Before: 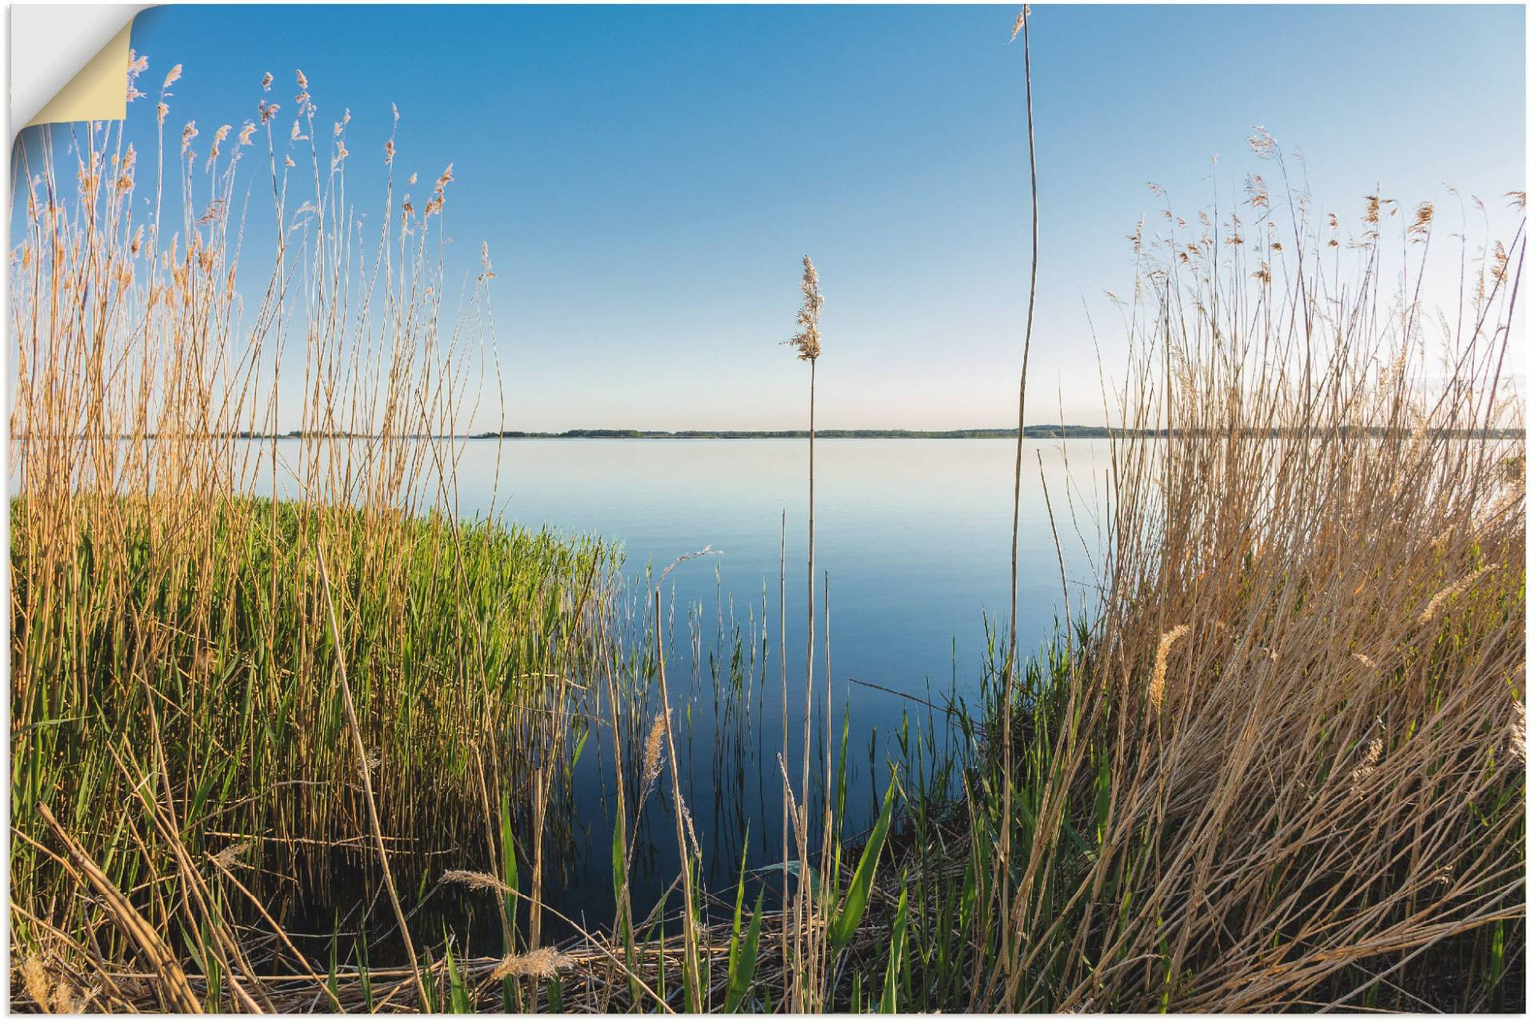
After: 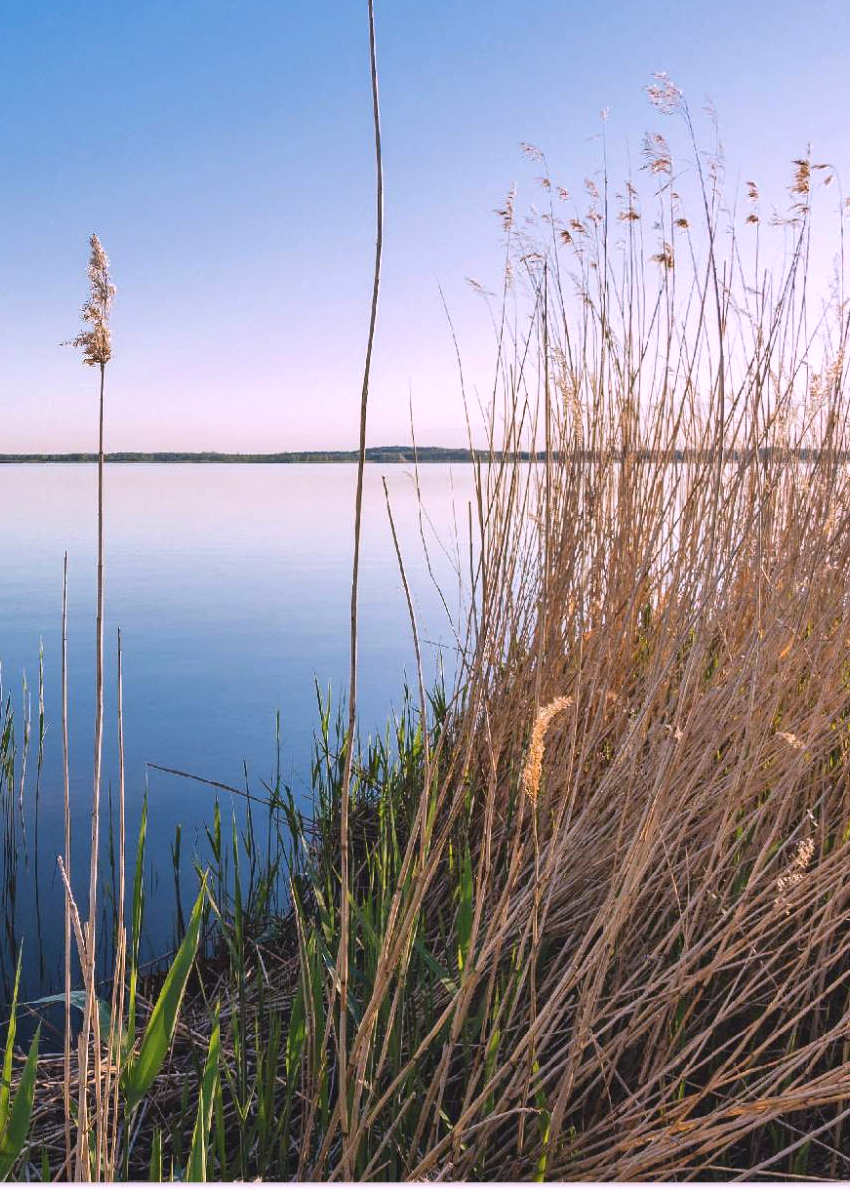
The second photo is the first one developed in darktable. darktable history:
crop: left 47.628%, top 6.643%, right 7.874%
shadows and highlights: shadows 37.27, highlights -28.18, soften with gaussian
white balance: red 1.066, blue 1.119
